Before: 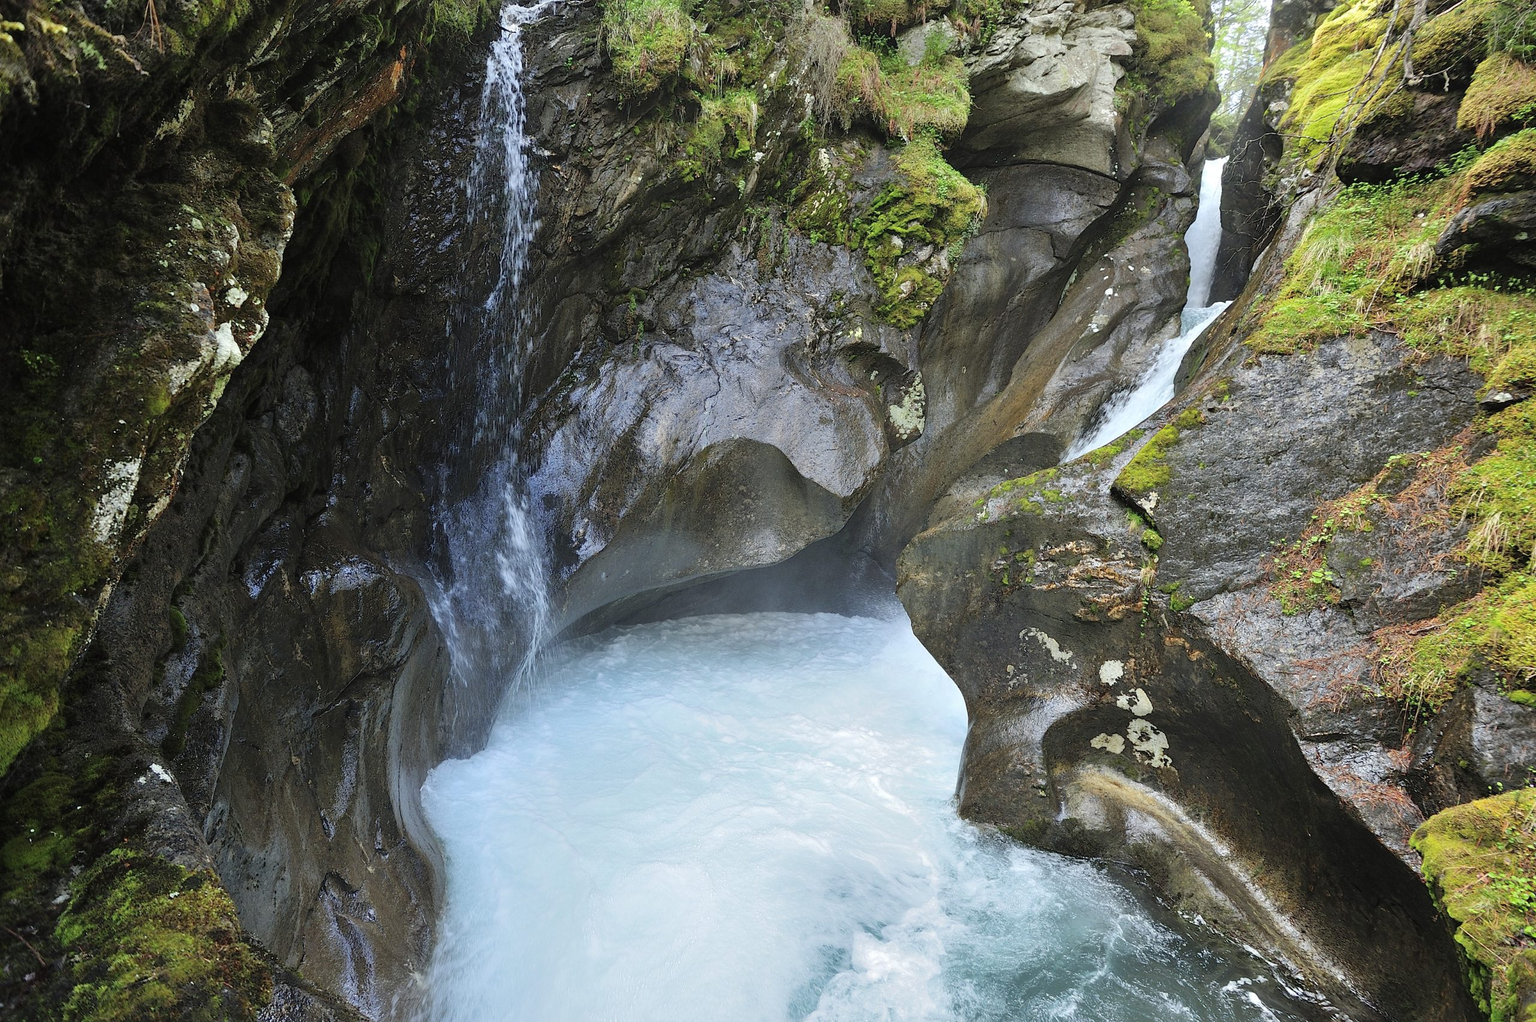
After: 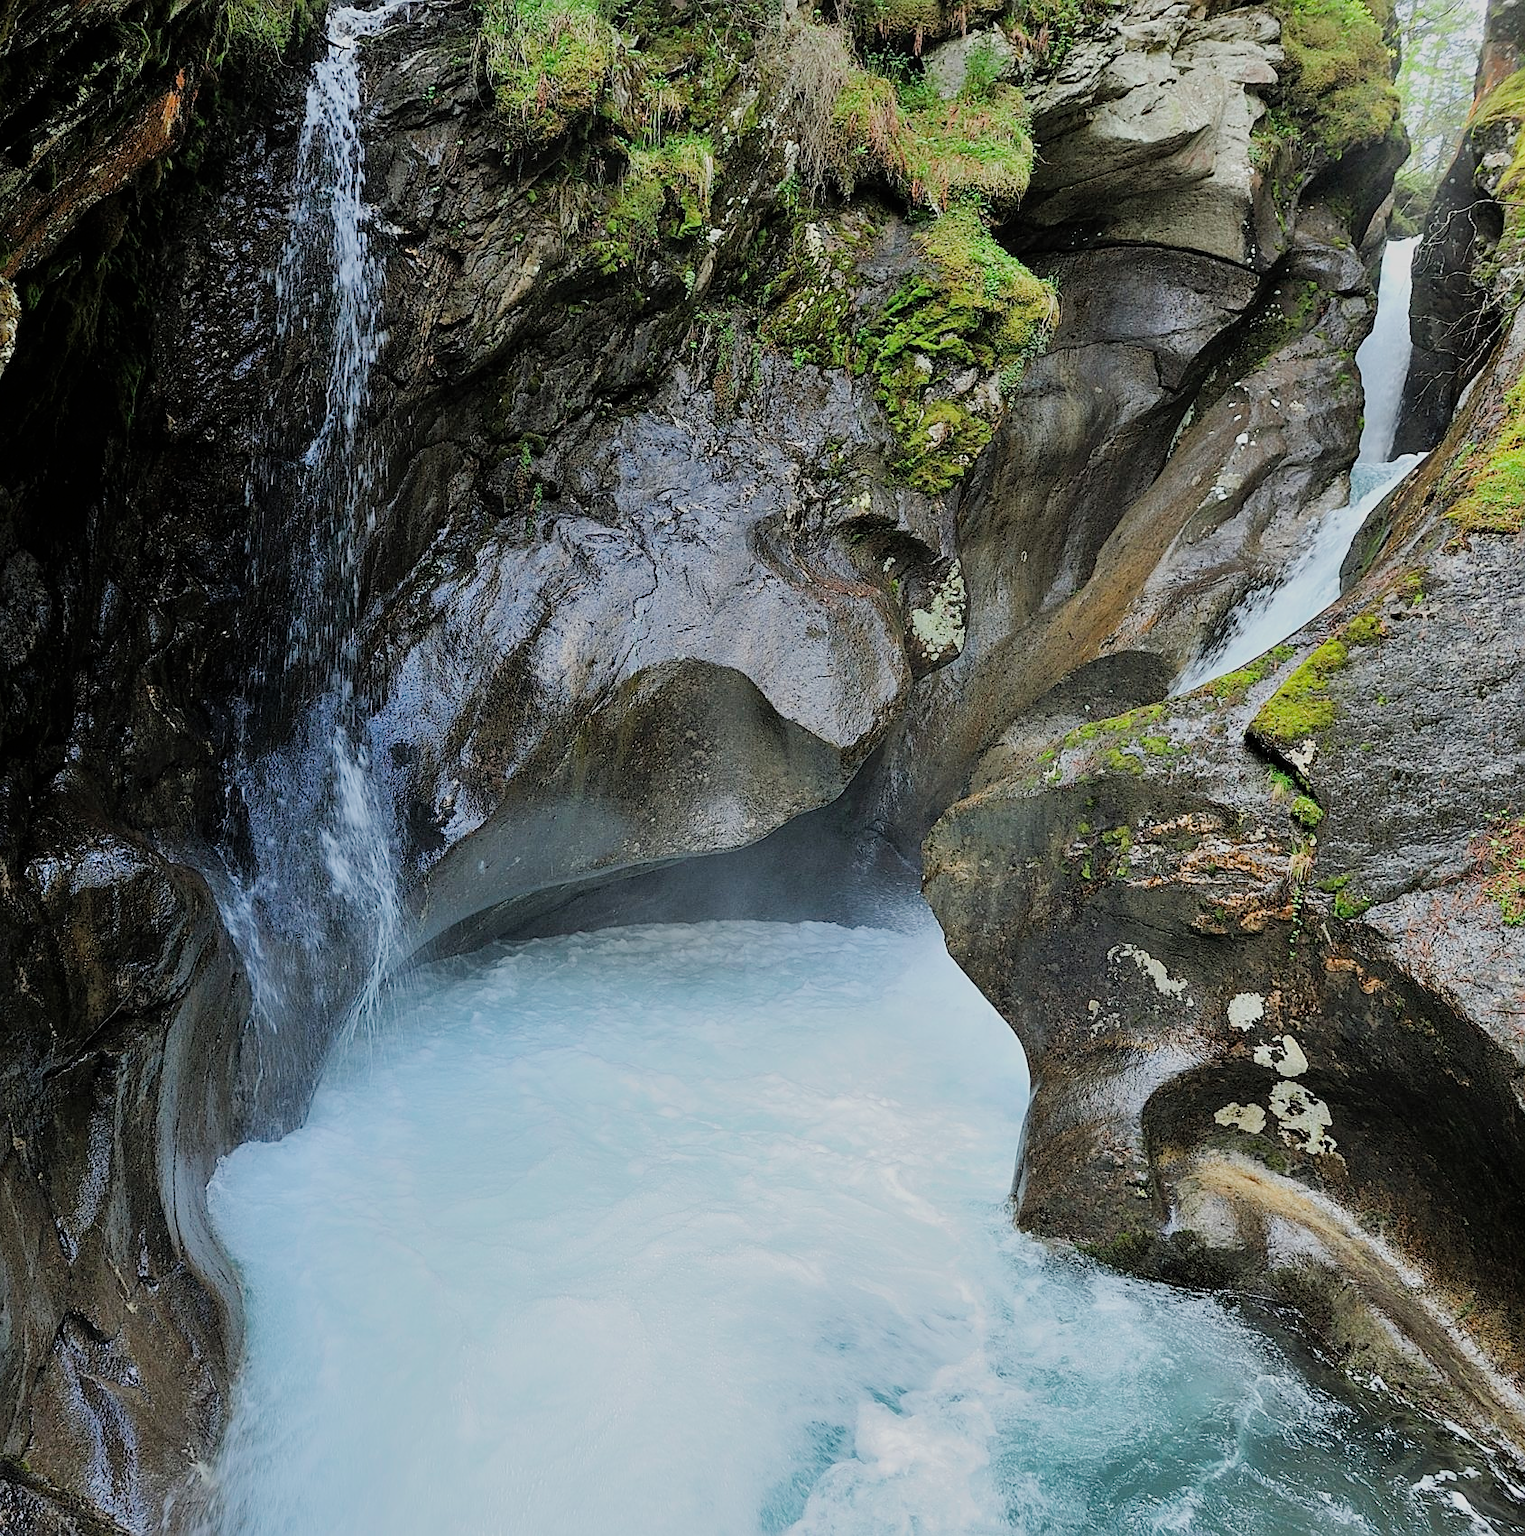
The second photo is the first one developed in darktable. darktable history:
sharpen: on, module defaults
filmic rgb: black relative exposure -7.65 EV, white relative exposure 4.56 EV, hardness 3.61, contrast 1.05
crop and rotate: left 18.442%, right 15.508%
